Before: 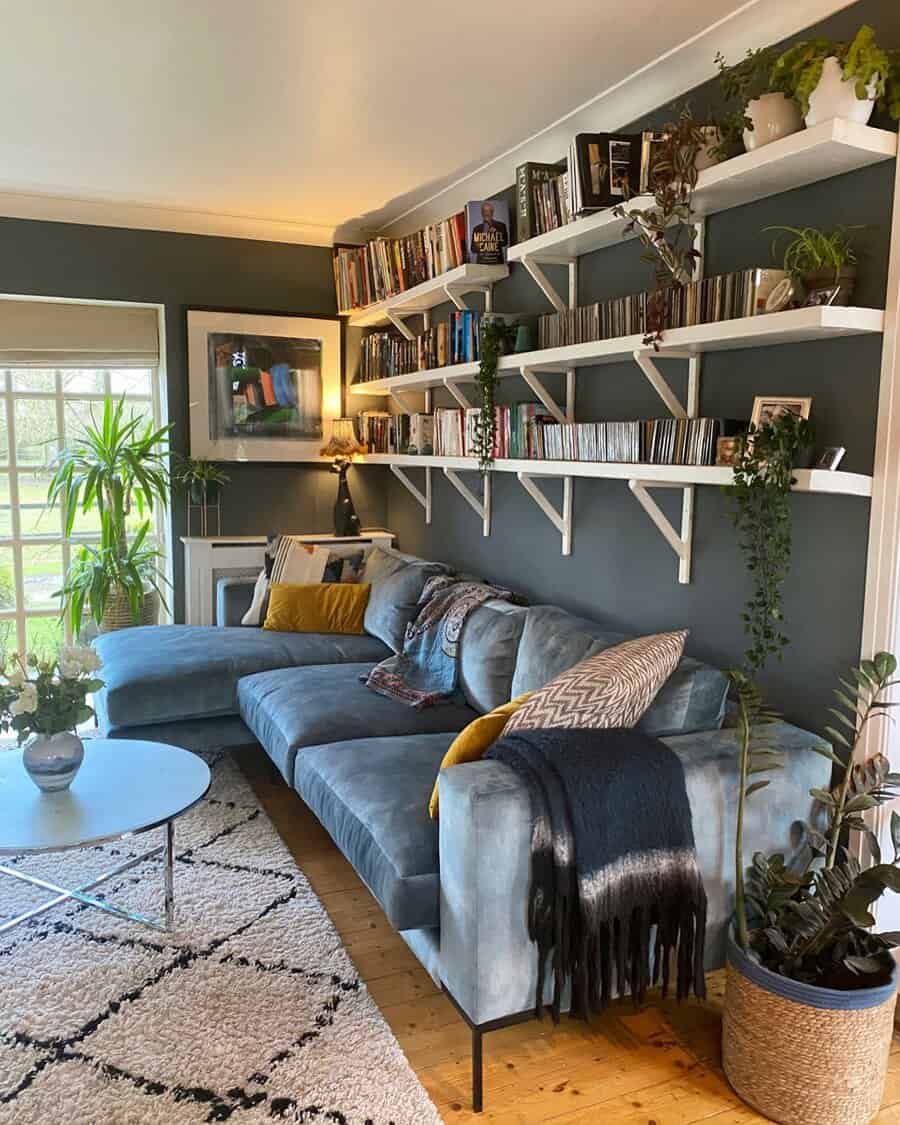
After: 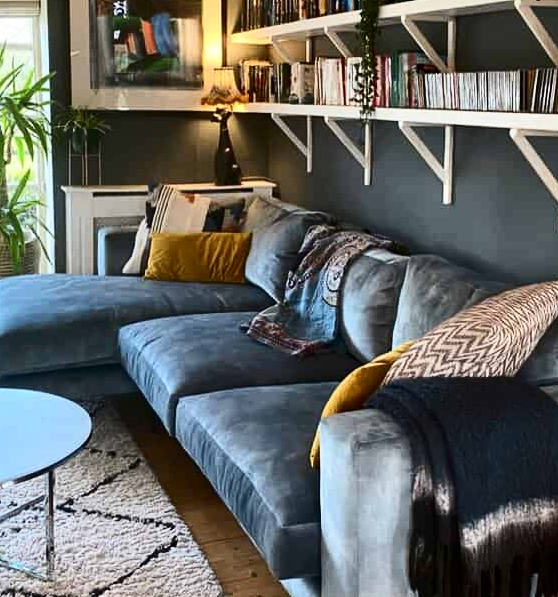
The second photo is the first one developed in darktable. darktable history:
crop: left 13.312%, top 31.28%, right 24.627%, bottom 15.582%
contrast brightness saturation: contrast 0.28
